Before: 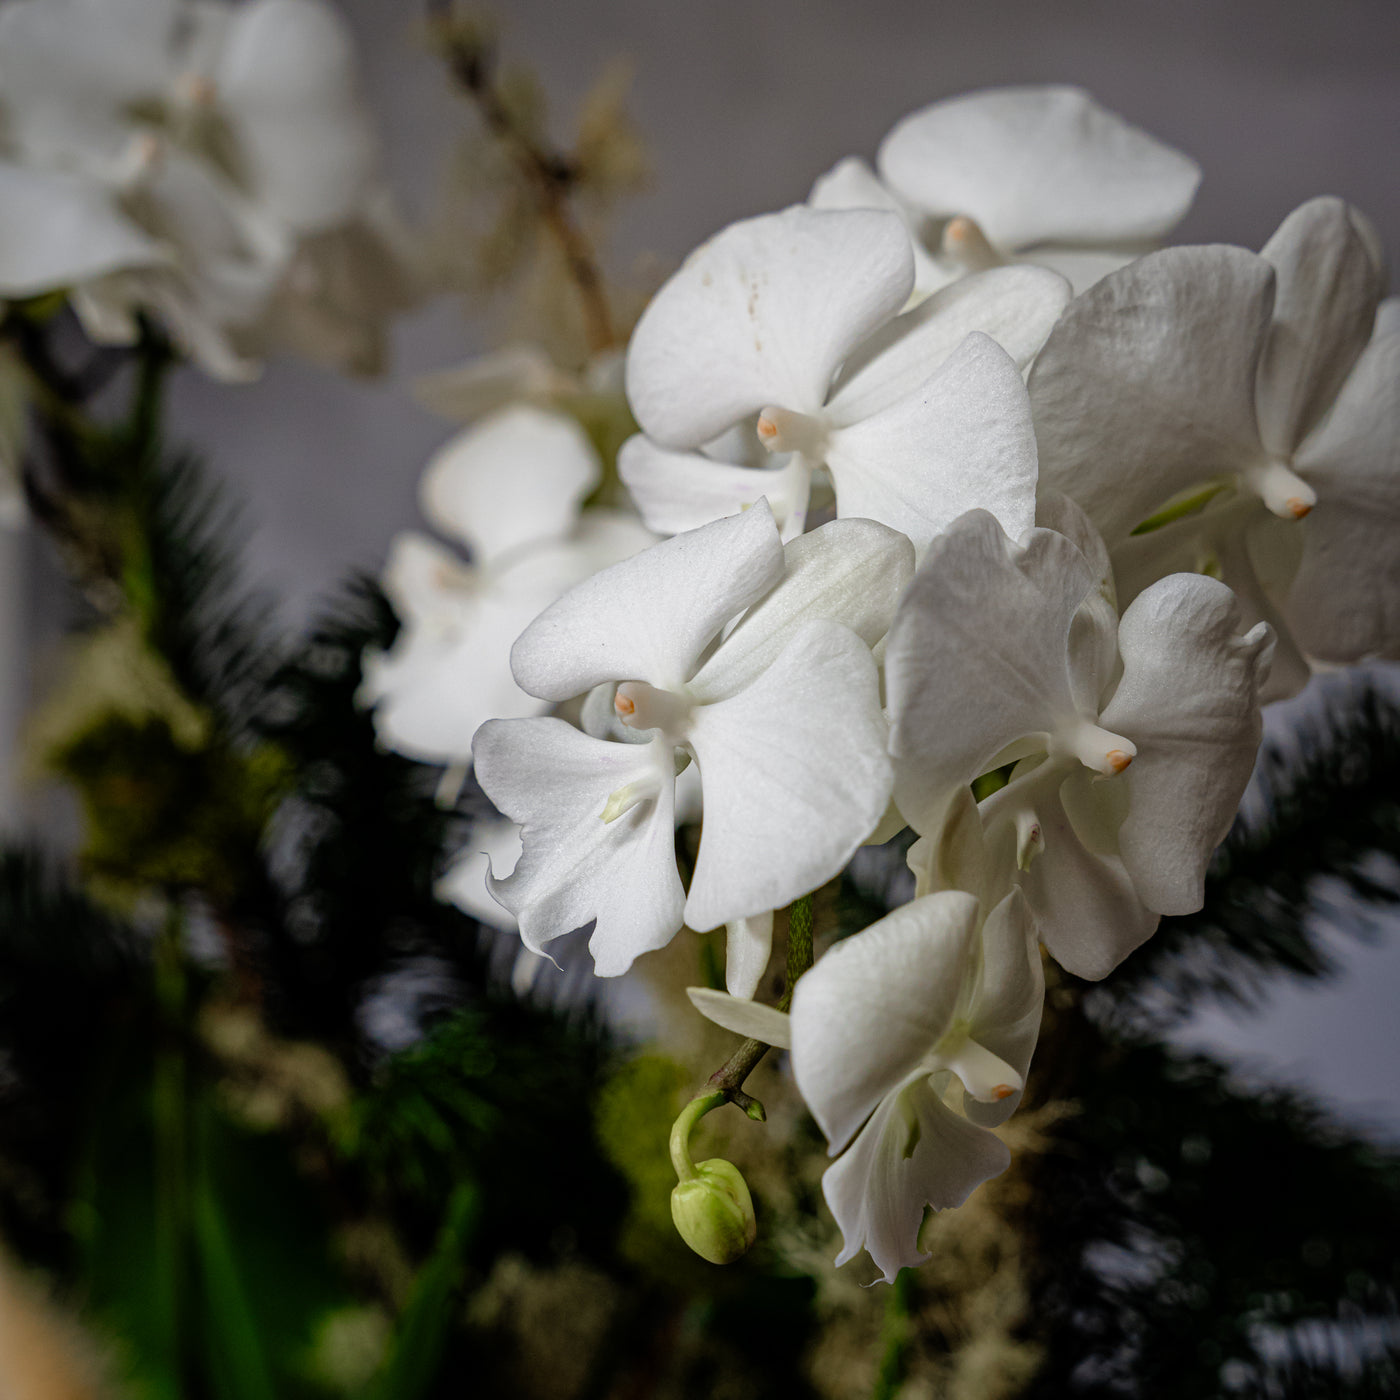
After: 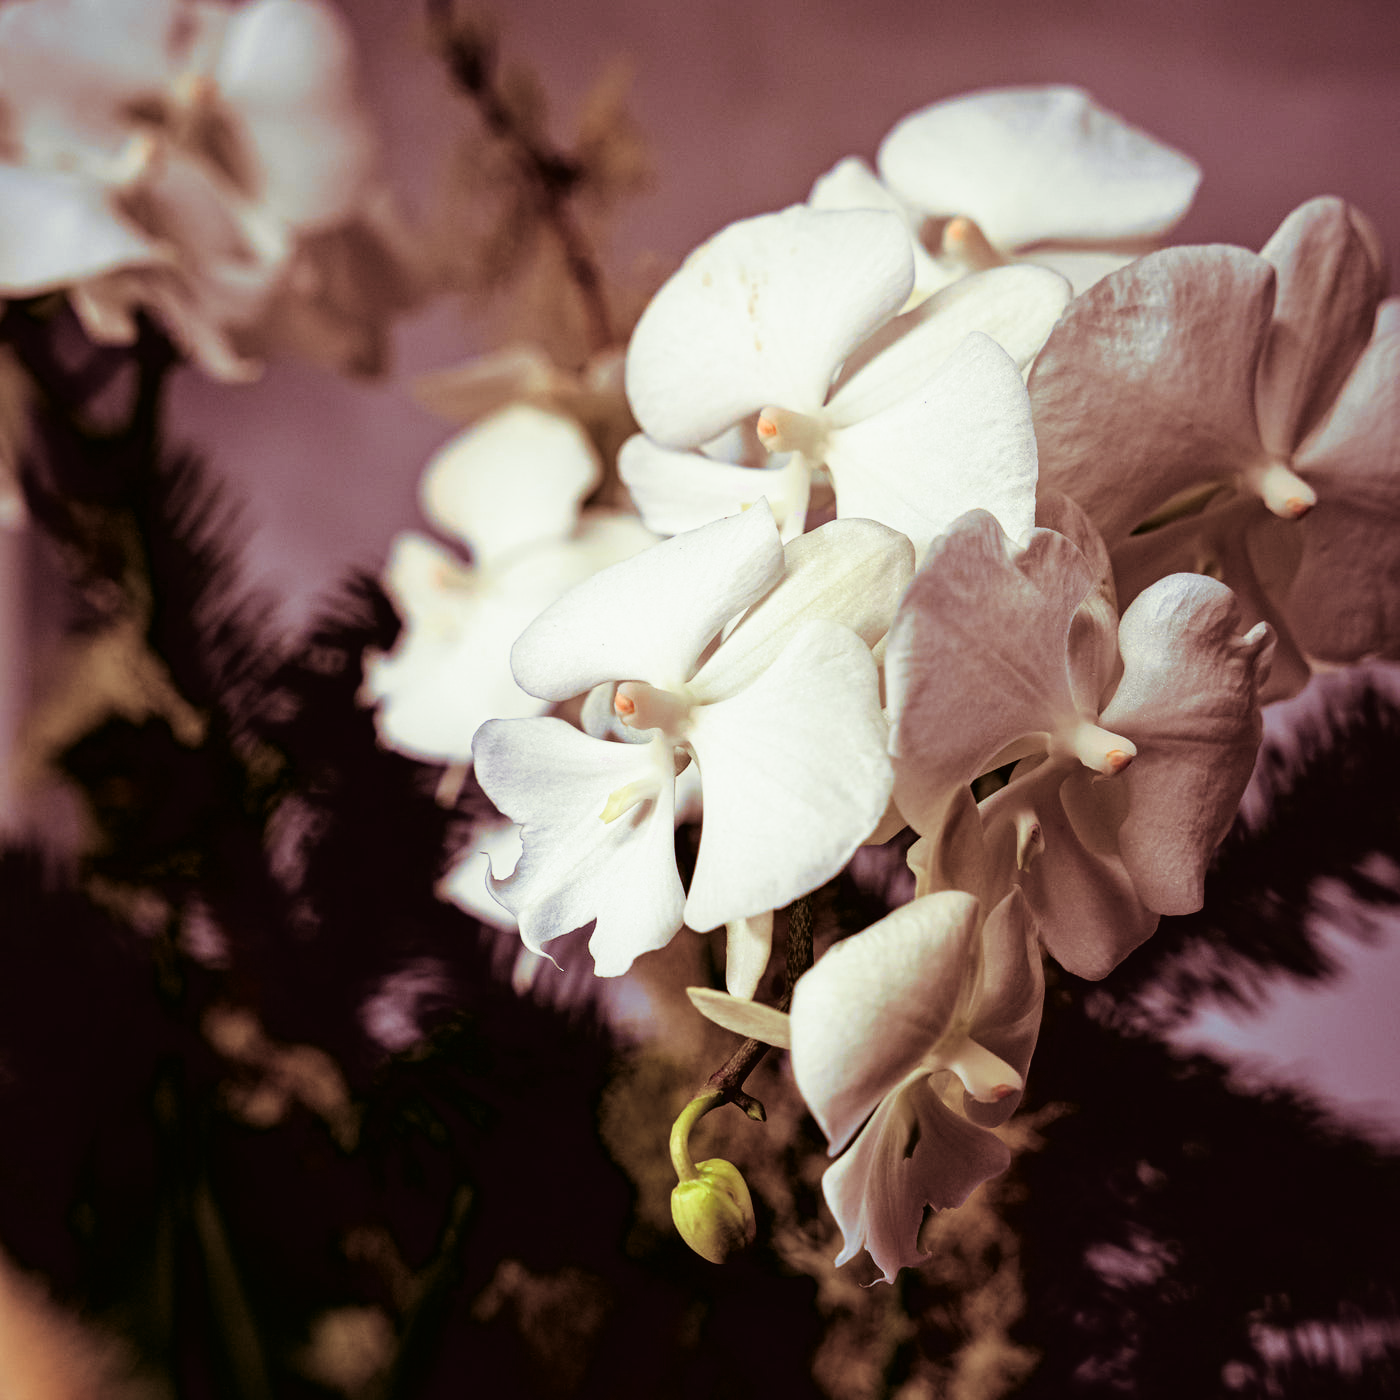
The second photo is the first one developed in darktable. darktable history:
color balance: lift [1, 1, 0.999, 1.001], gamma [1, 1.003, 1.005, 0.995], gain [1, 0.992, 0.988, 1.012], contrast 5%, output saturation 110%
tone curve: curves: ch0 [(0, 0.023) (0.087, 0.065) (0.184, 0.168) (0.45, 0.54) (0.57, 0.683) (0.706, 0.841) (0.877, 0.948) (1, 0.984)]; ch1 [(0, 0) (0.388, 0.369) (0.447, 0.447) (0.505, 0.5) (0.534, 0.535) (0.563, 0.563) (0.579, 0.59) (0.644, 0.663) (1, 1)]; ch2 [(0, 0) (0.301, 0.259) (0.385, 0.395) (0.492, 0.496) (0.518, 0.537) (0.583, 0.605) (0.673, 0.667) (1, 1)], color space Lab, independent channels, preserve colors none
split-toning: compress 20%
contrast brightness saturation: contrast 0.04, saturation 0.16
